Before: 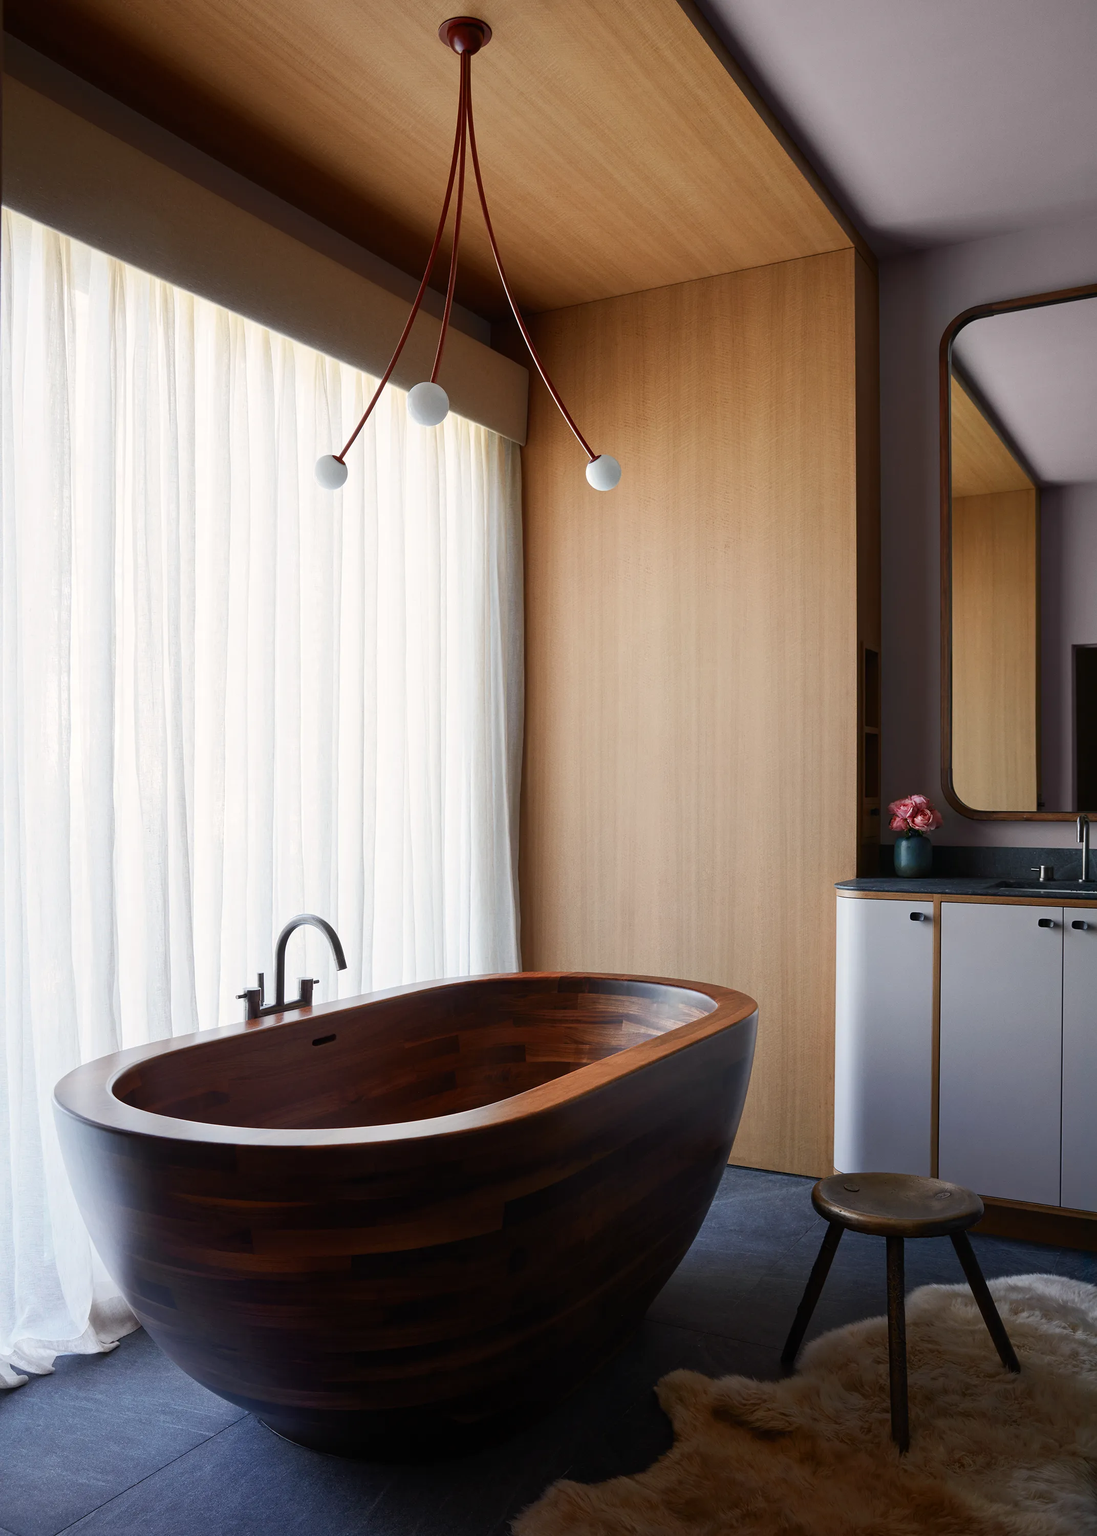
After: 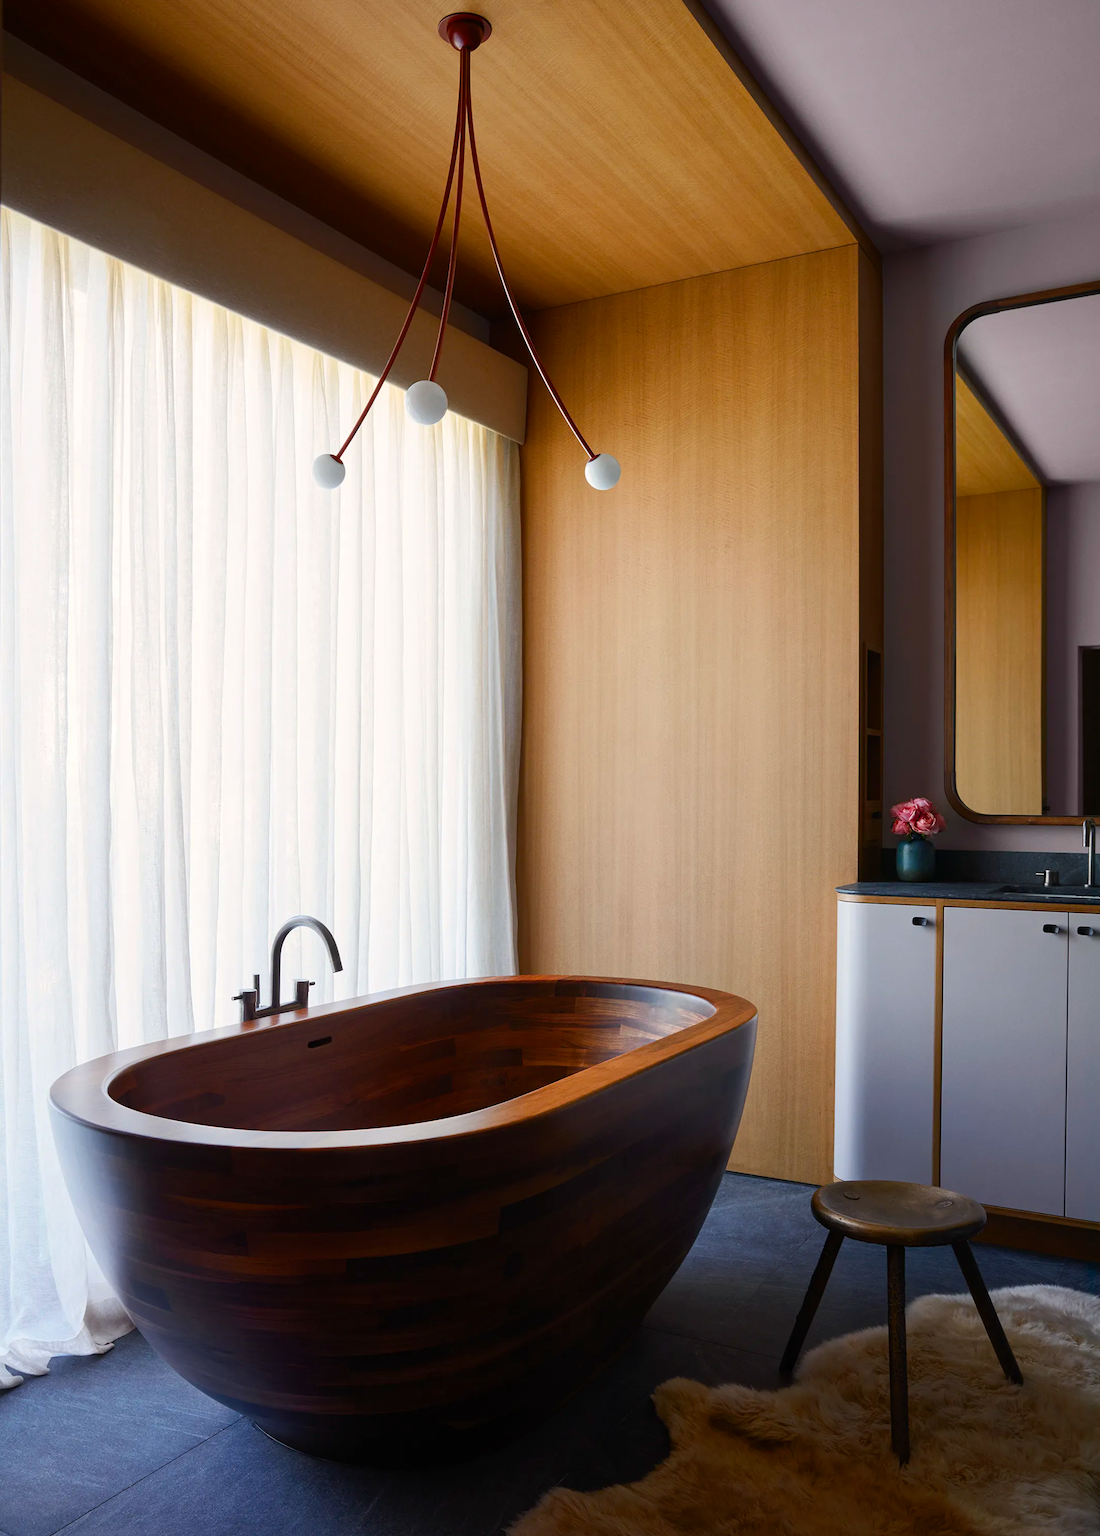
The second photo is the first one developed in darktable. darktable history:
rotate and perspective: rotation 0.192°, lens shift (horizontal) -0.015, crop left 0.005, crop right 0.996, crop top 0.006, crop bottom 0.99
color balance rgb: perceptual saturation grading › global saturation 25%, global vibrance 20%
